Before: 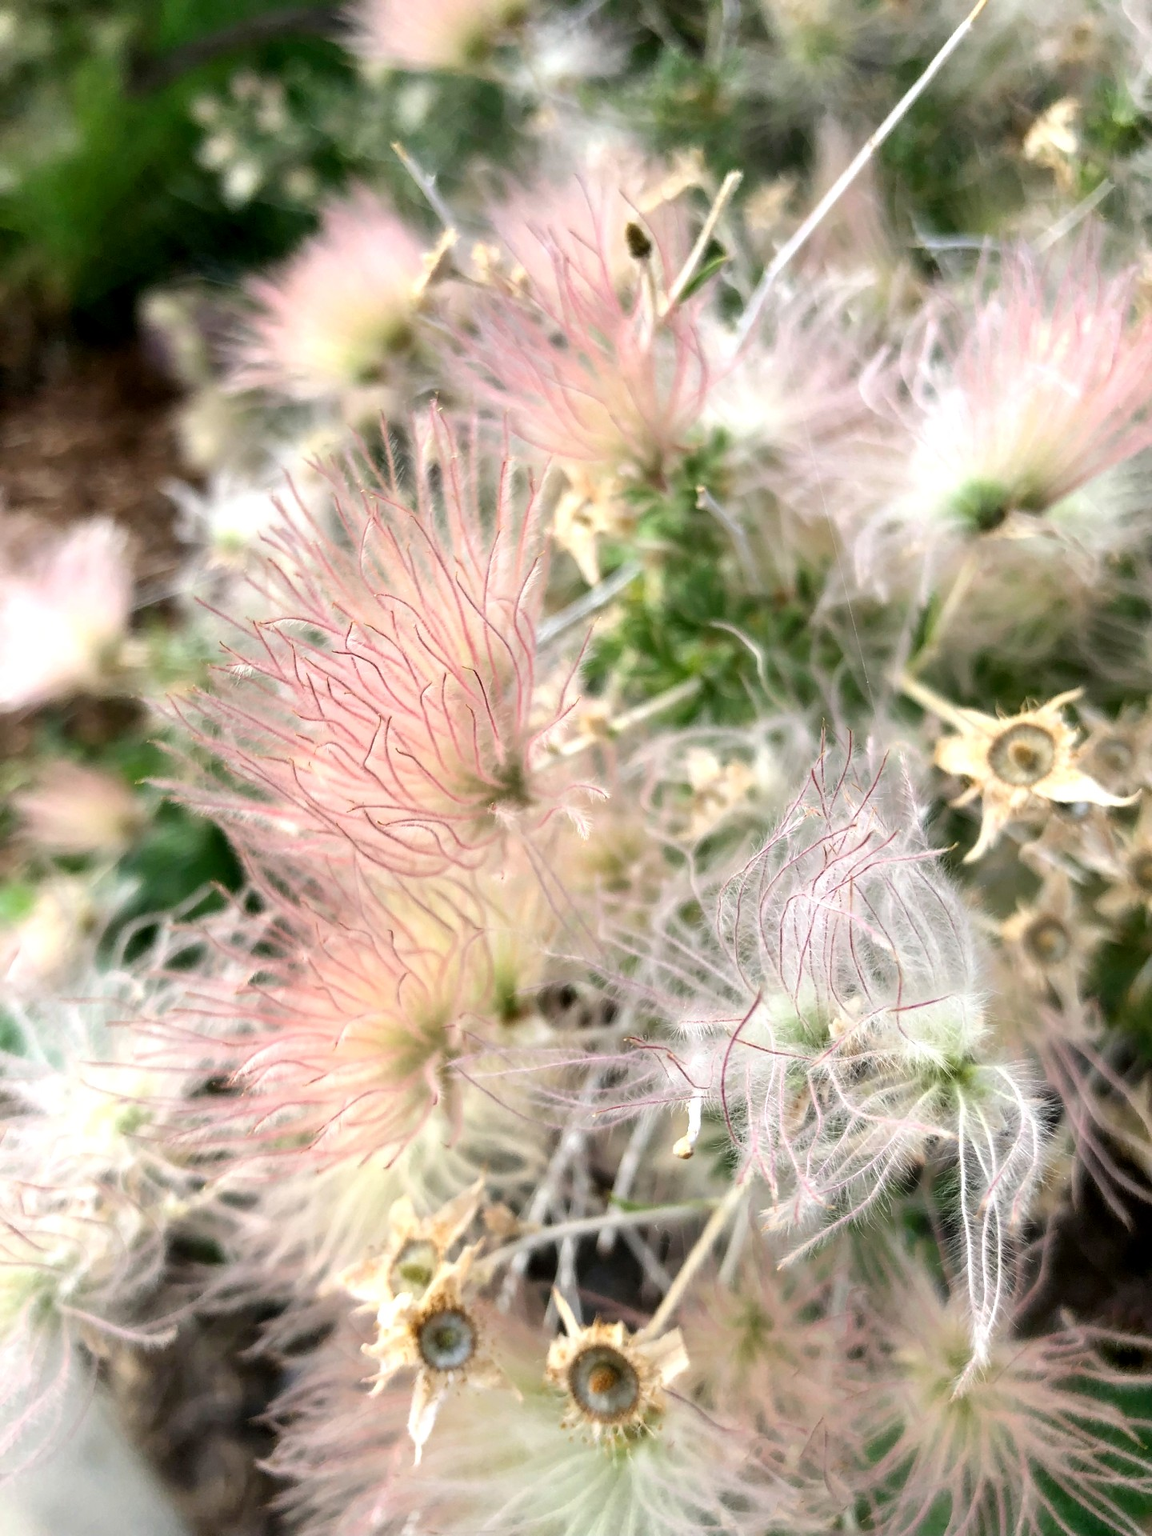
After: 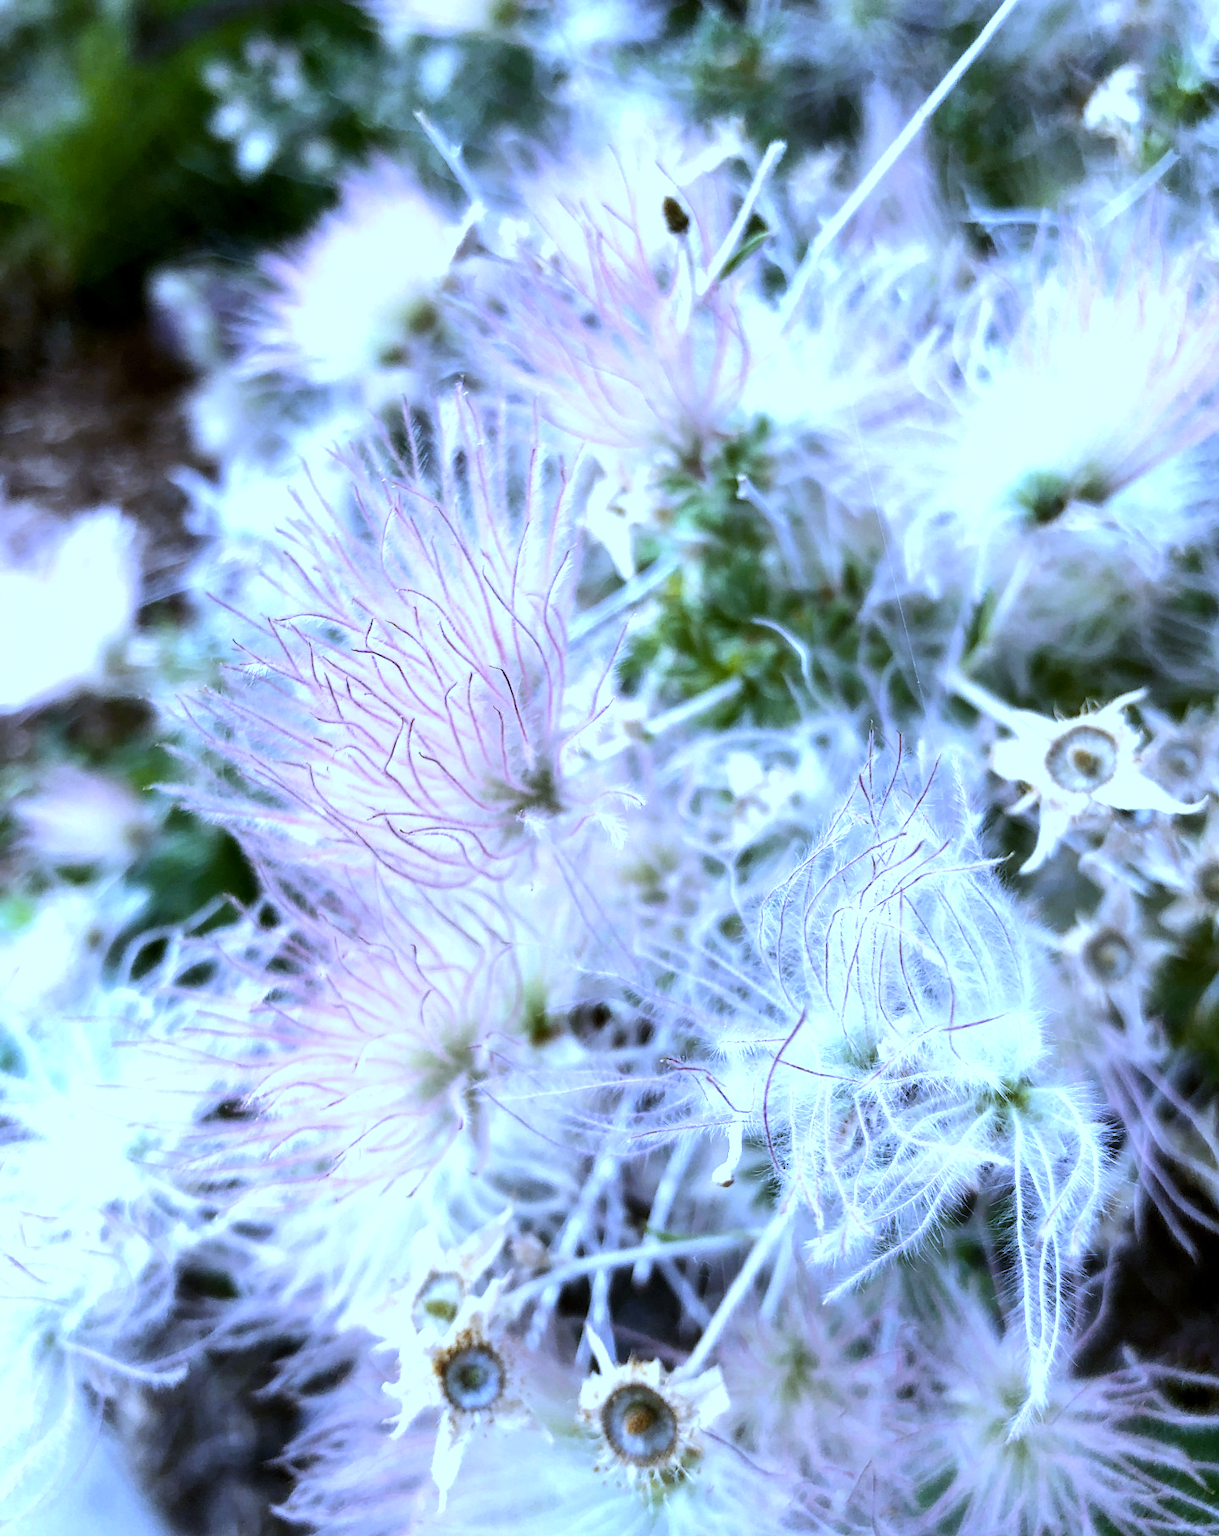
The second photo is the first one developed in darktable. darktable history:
white balance: red 0.766, blue 1.537
tone equalizer: -8 EV -0.417 EV, -7 EV -0.389 EV, -6 EV -0.333 EV, -5 EV -0.222 EV, -3 EV 0.222 EV, -2 EV 0.333 EV, -1 EV 0.389 EV, +0 EV 0.417 EV, edges refinement/feathering 500, mask exposure compensation -1.57 EV, preserve details no
color zones: curves: ch1 [(0, 0.469) (0.072, 0.457) (0.243, 0.494) (0.429, 0.5) (0.571, 0.5) (0.714, 0.5) (0.857, 0.5) (1, 0.469)]; ch2 [(0, 0.499) (0.143, 0.467) (0.242, 0.436) (0.429, 0.493) (0.571, 0.5) (0.714, 0.5) (0.857, 0.5) (1, 0.499)]
crop and rotate: top 2.479%, bottom 3.018%
